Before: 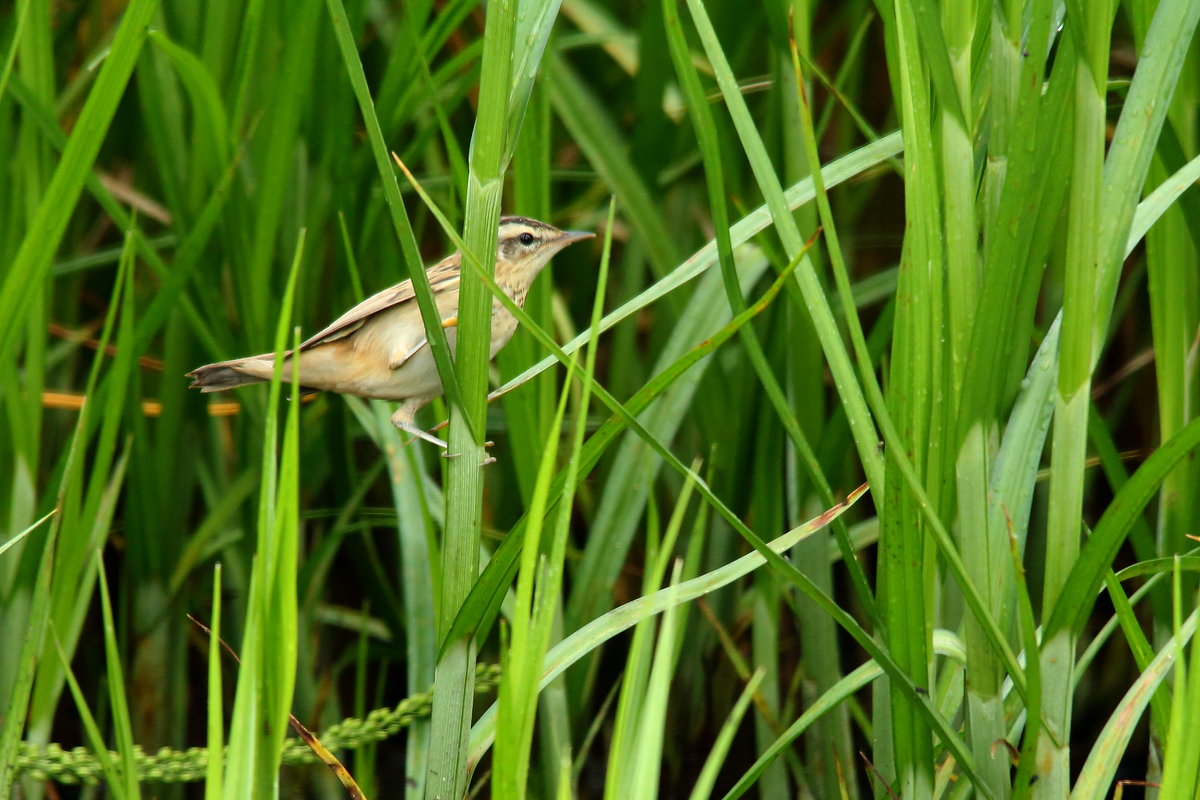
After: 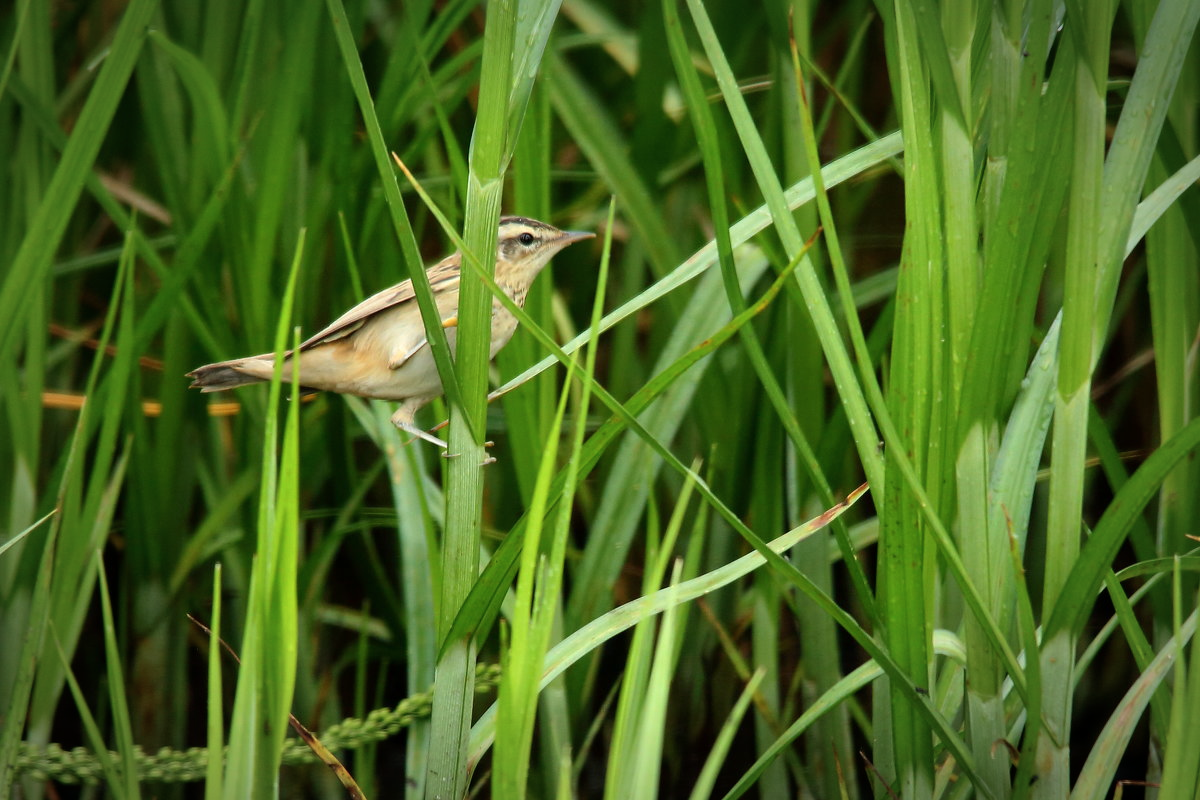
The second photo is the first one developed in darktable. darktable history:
contrast brightness saturation: saturation -0.05
vignetting: fall-off start 70.97%, brightness -0.584, saturation -0.118, width/height ratio 1.333
